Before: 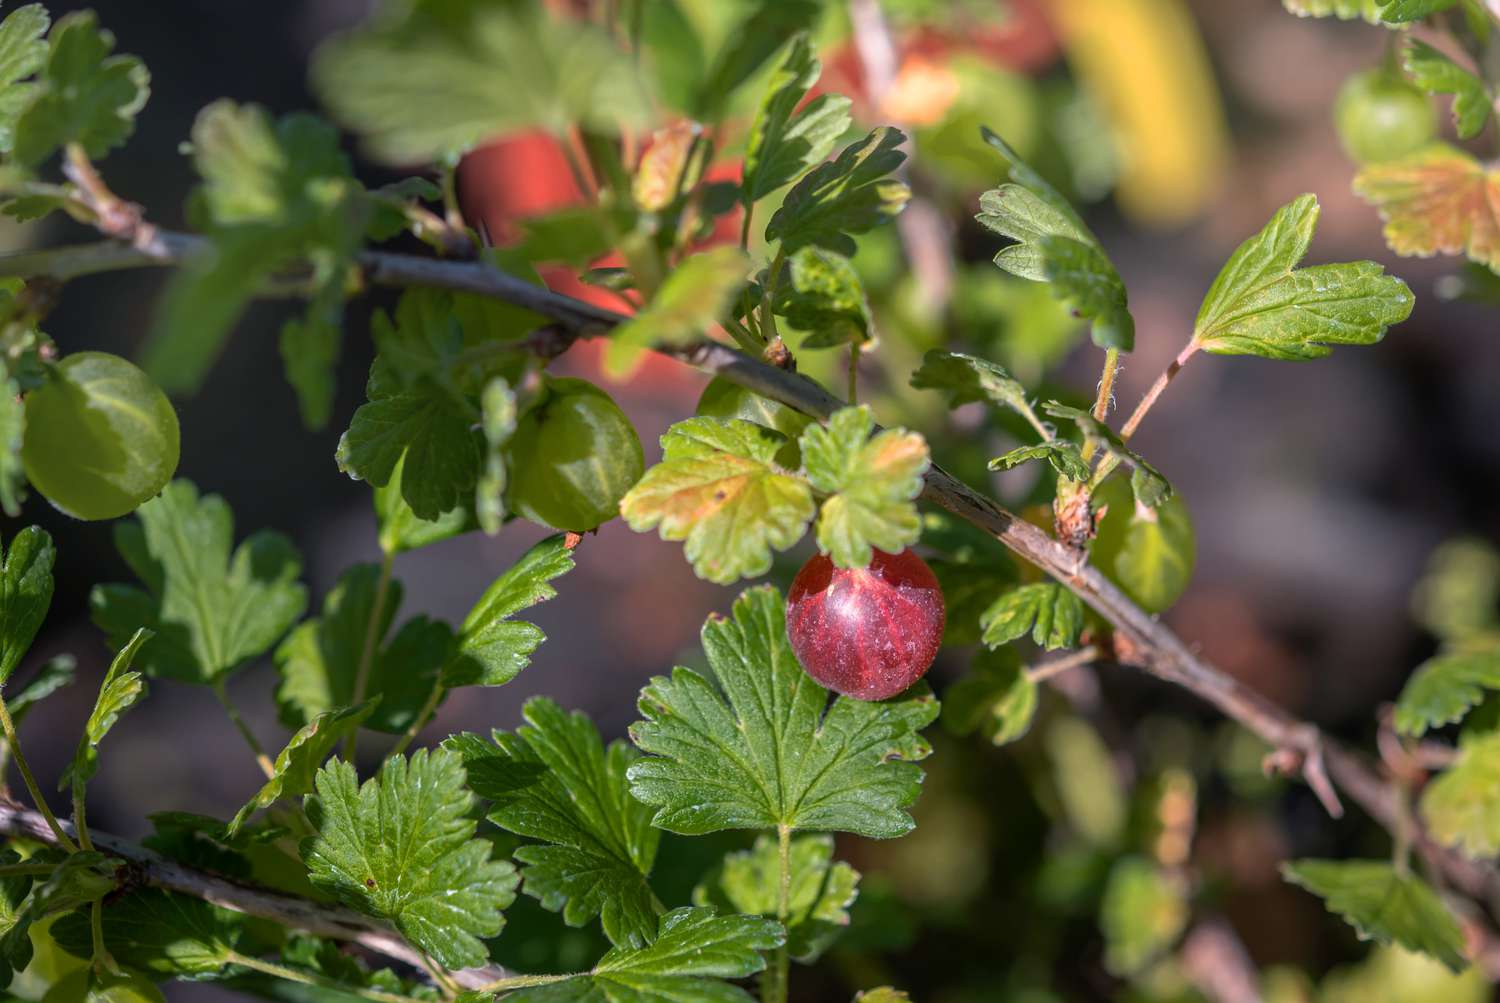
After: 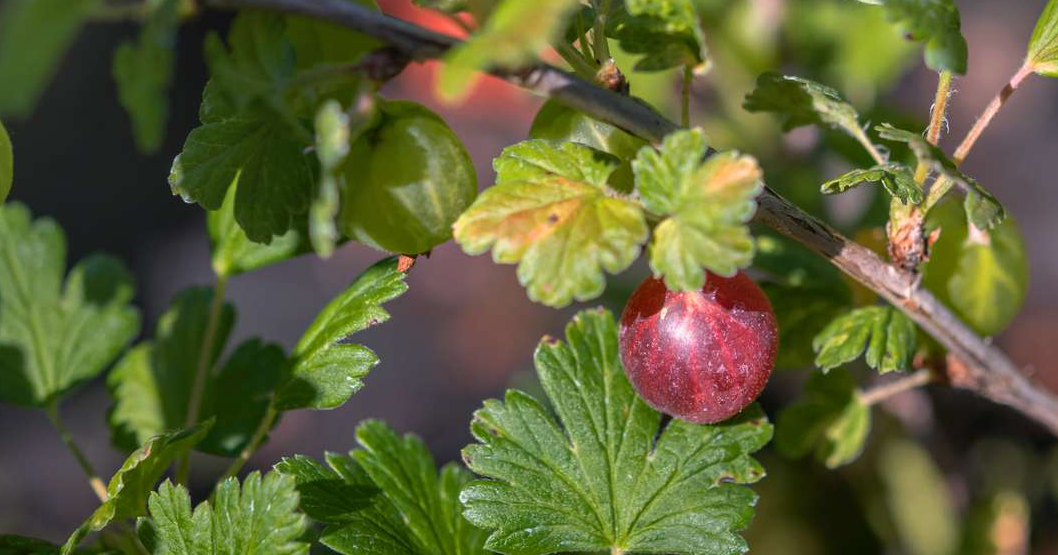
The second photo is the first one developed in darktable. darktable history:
tone equalizer: on, module defaults
crop: left 11.164%, top 27.618%, right 18.278%, bottom 16.954%
